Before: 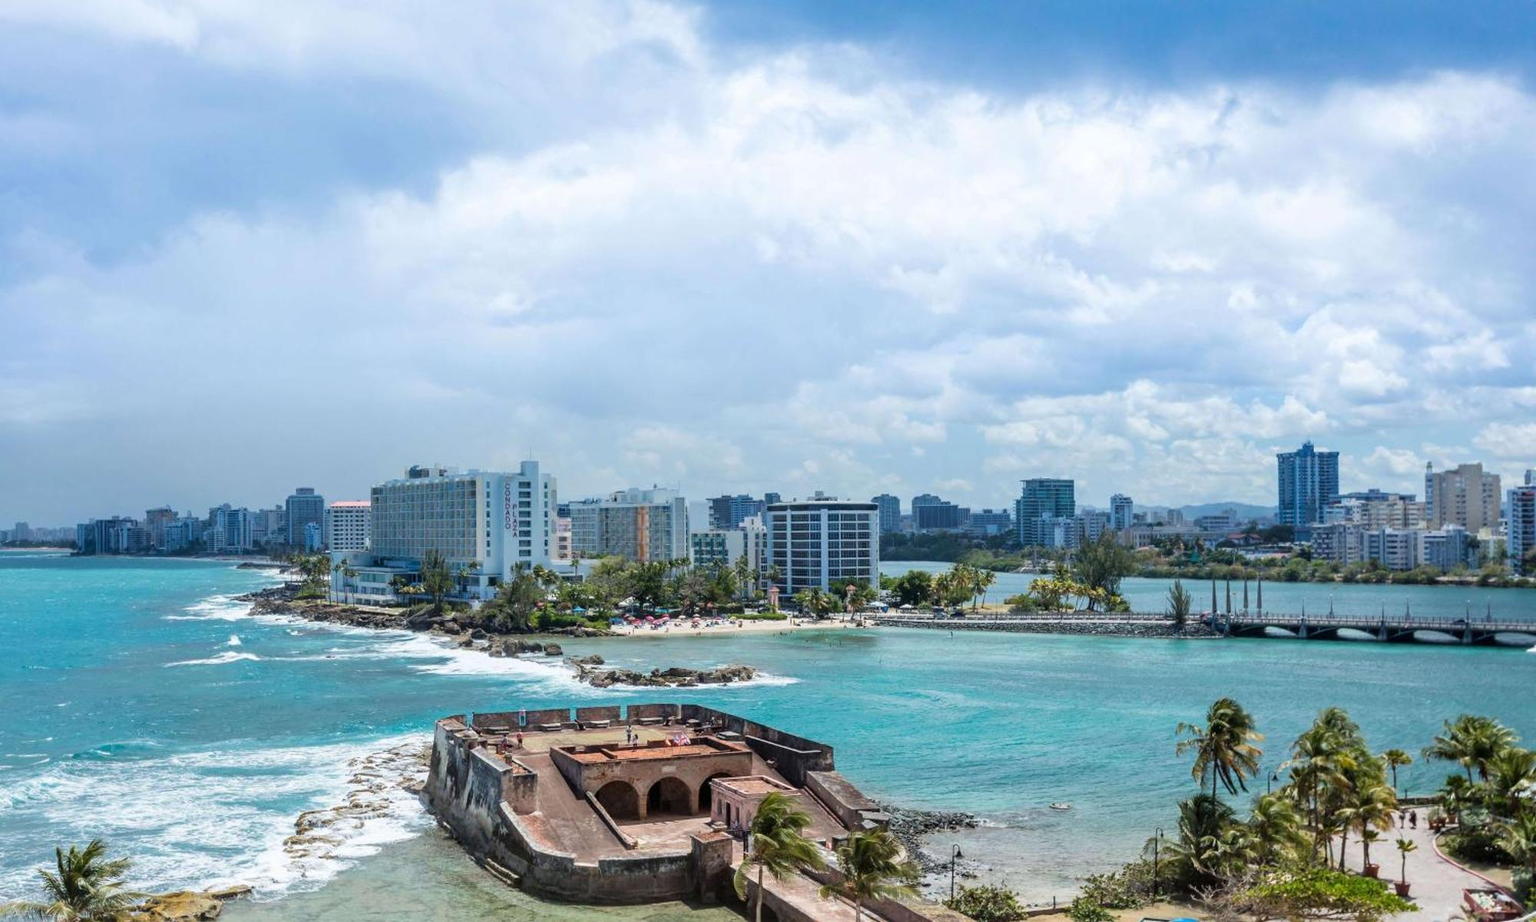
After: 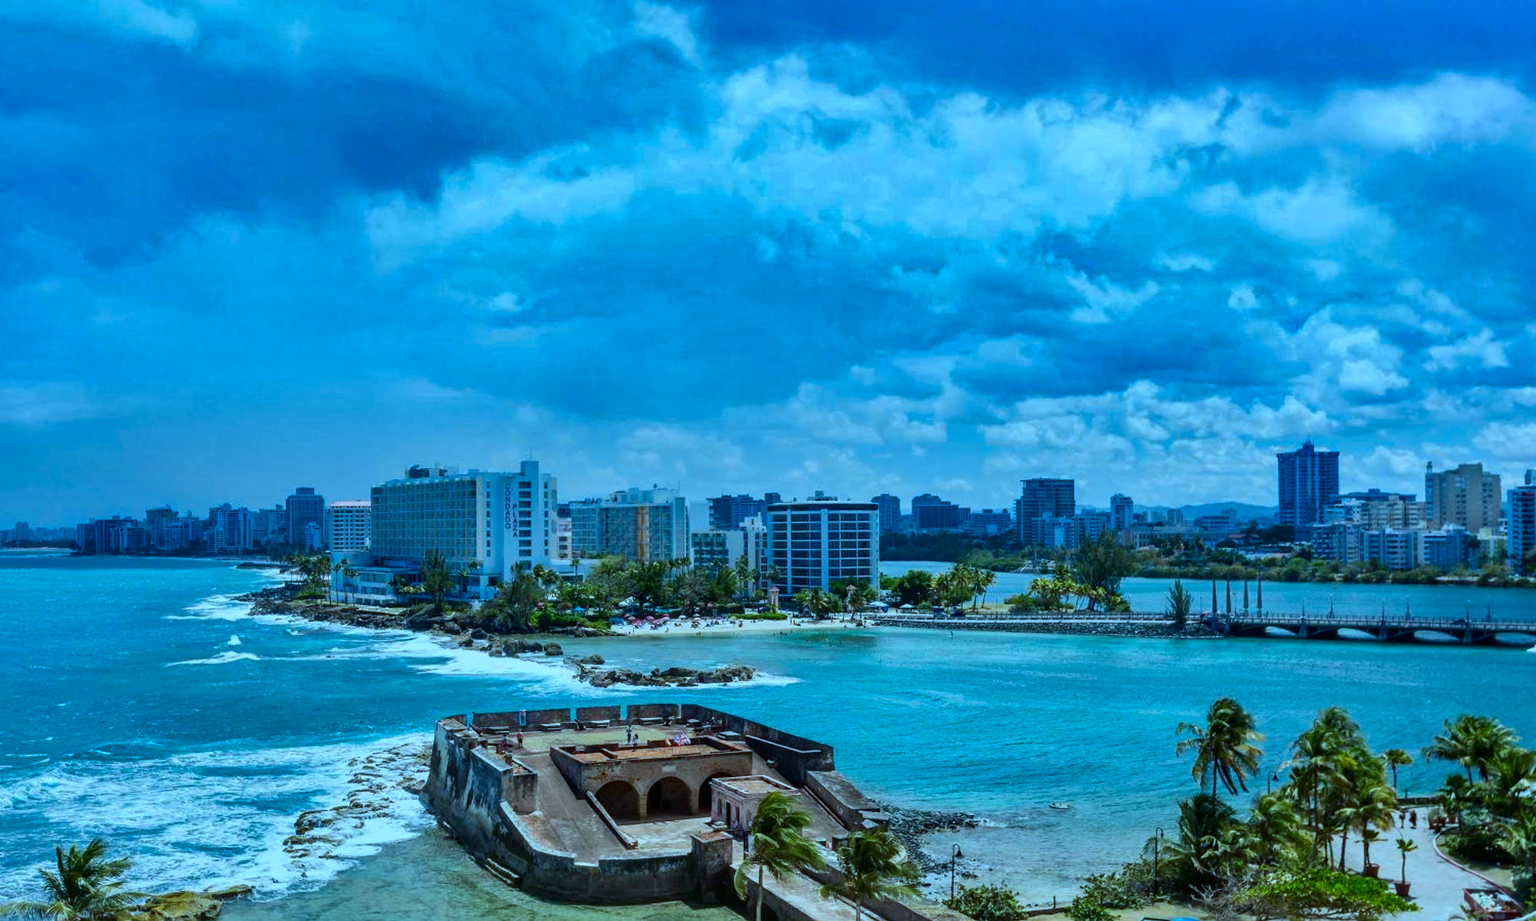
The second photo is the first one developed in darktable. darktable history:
shadows and highlights: shadows 68.42, highlights -76.84, soften with gaussian
white balance: red 0.734, green 0.954, blue 1.067
contrast brightness saturation: contrast 0.12, brightness -0.08, saturation 0.31
